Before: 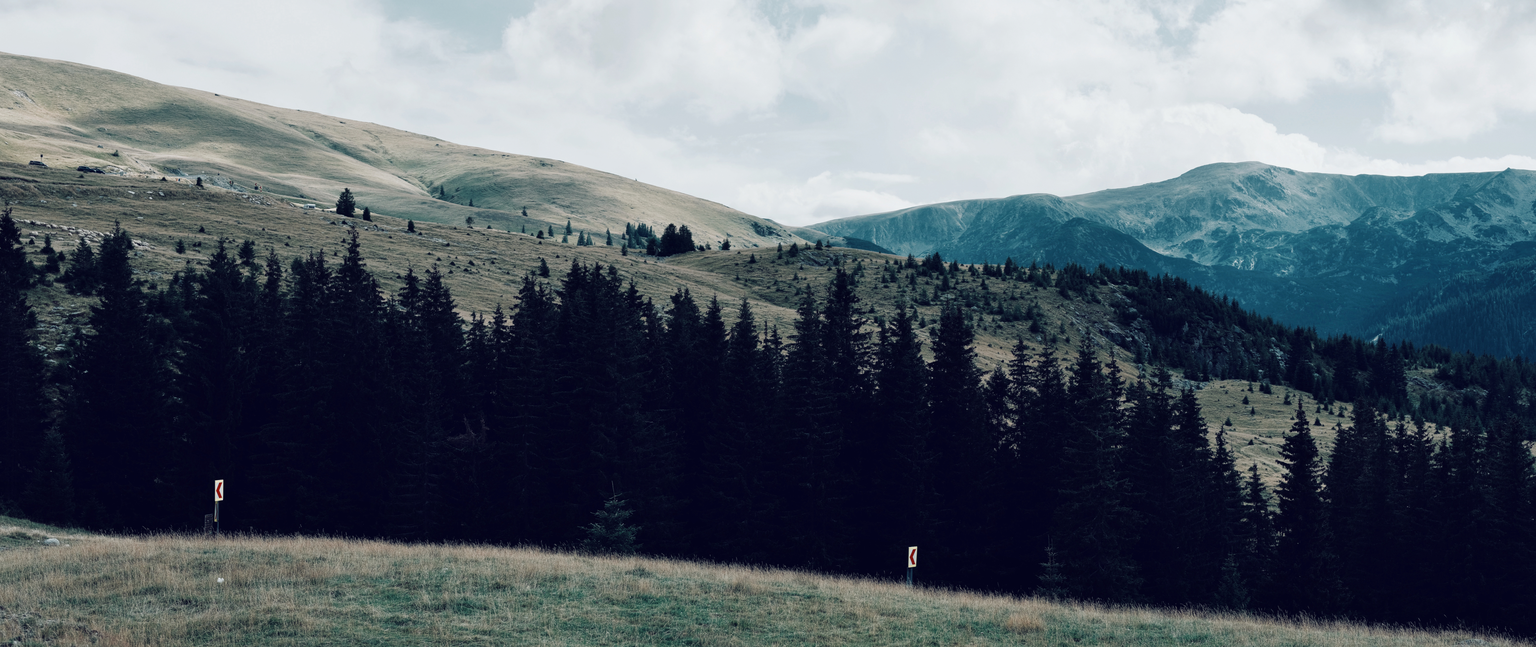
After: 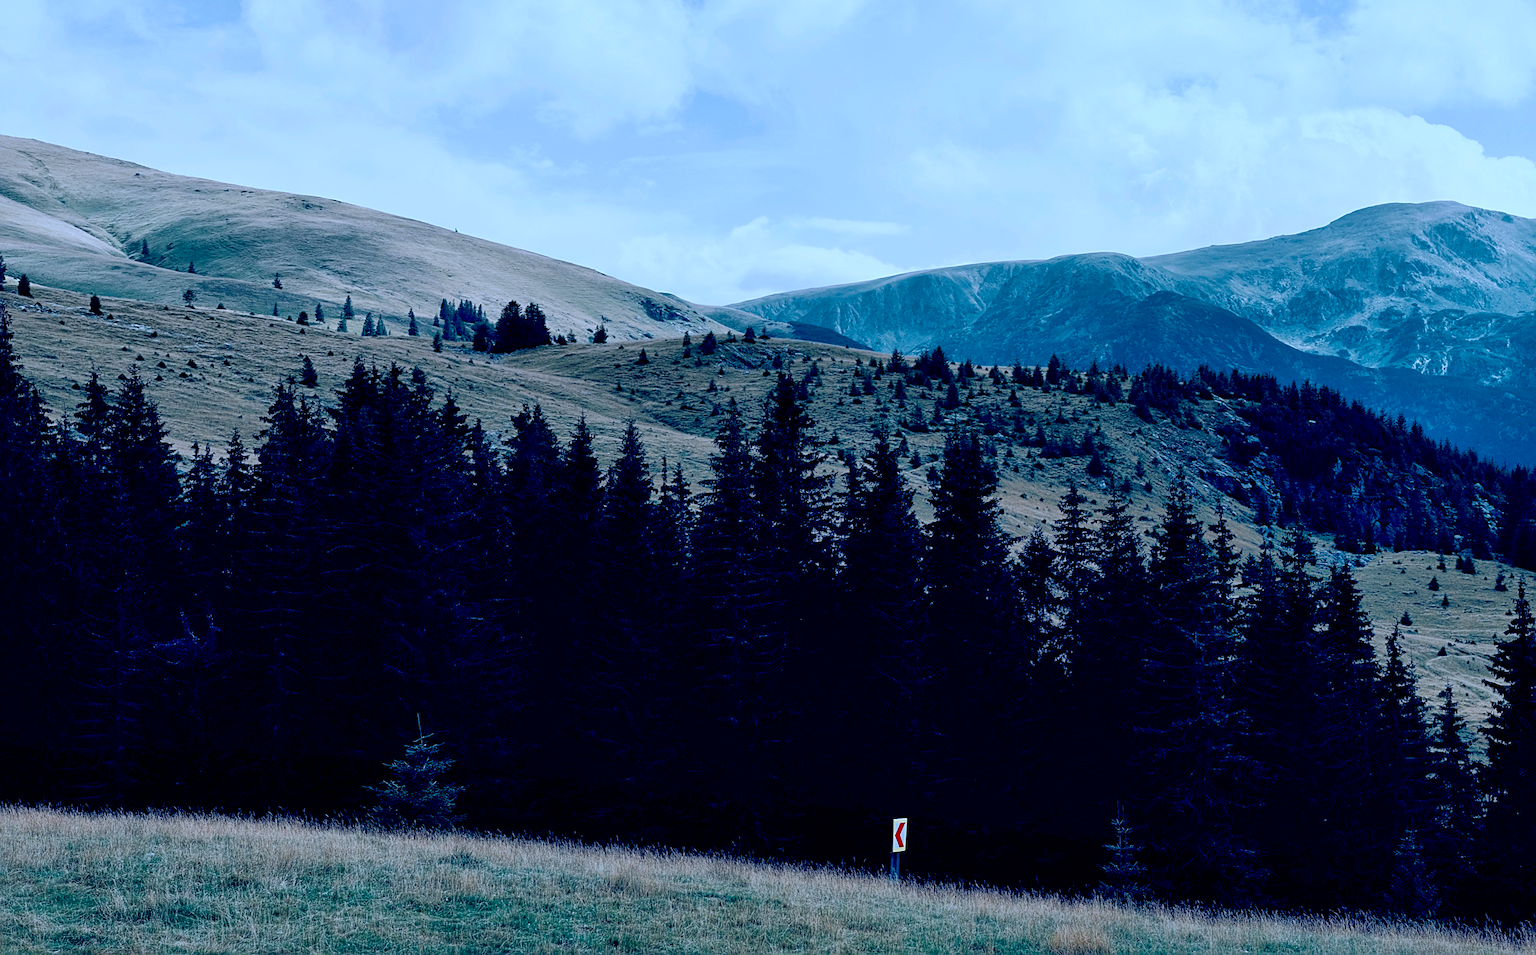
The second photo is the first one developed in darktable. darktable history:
exposure: black level correction 0.011, compensate highlight preservation false
crop and rotate: left 22.918%, top 5.629%, right 14.711%, bottom 2.247%
sharpen: on, module defaults
color calibration: illuminant as shot in camera, x 0.358, y 0.373, temperature 4628.91 K
color balance: output saturation 120%
shadows and highlights: on, module defaults
white balance: red 0.924, blue 1.095
contrast brightness saturation: contrast 0.15, brightness -0.01, saturation 0.1
